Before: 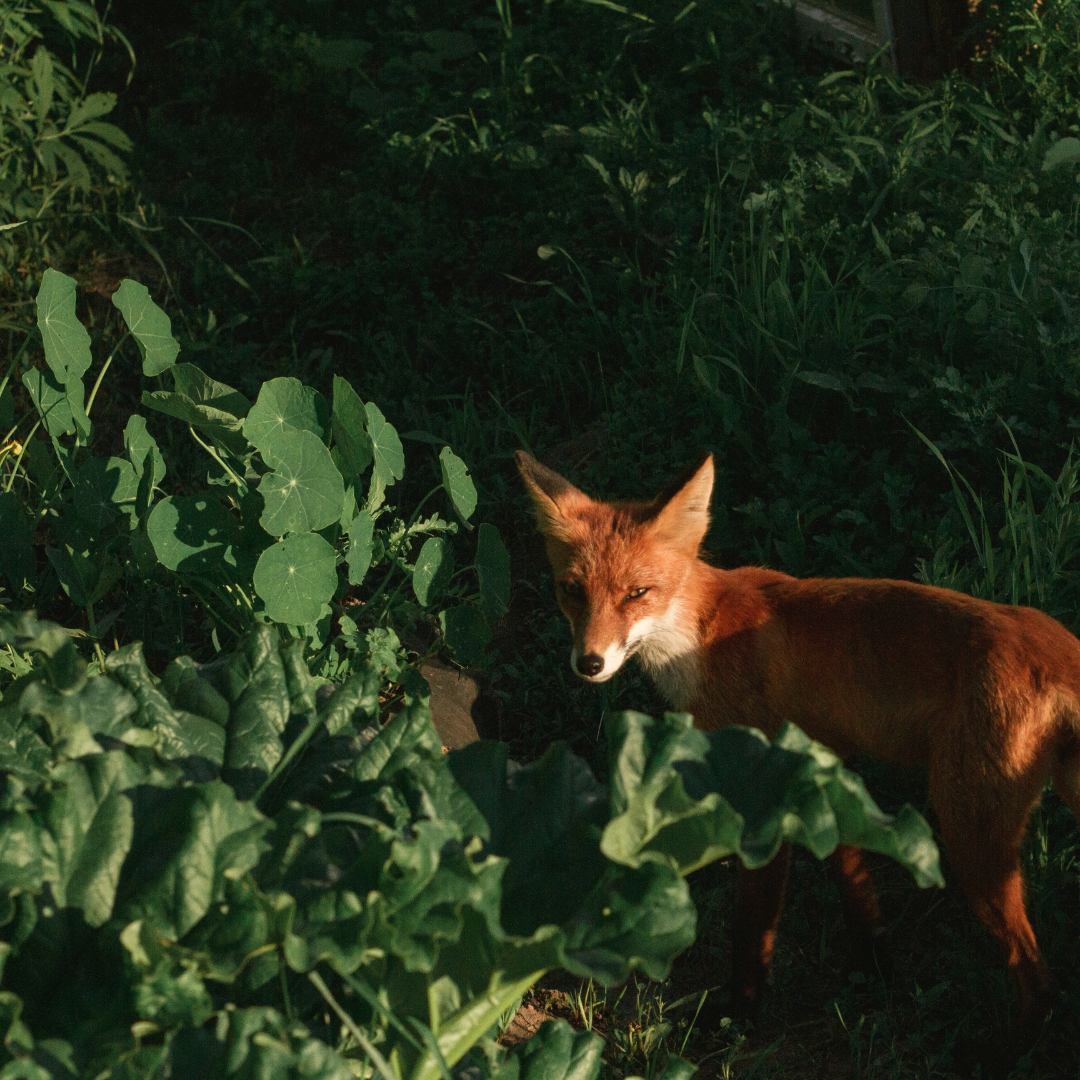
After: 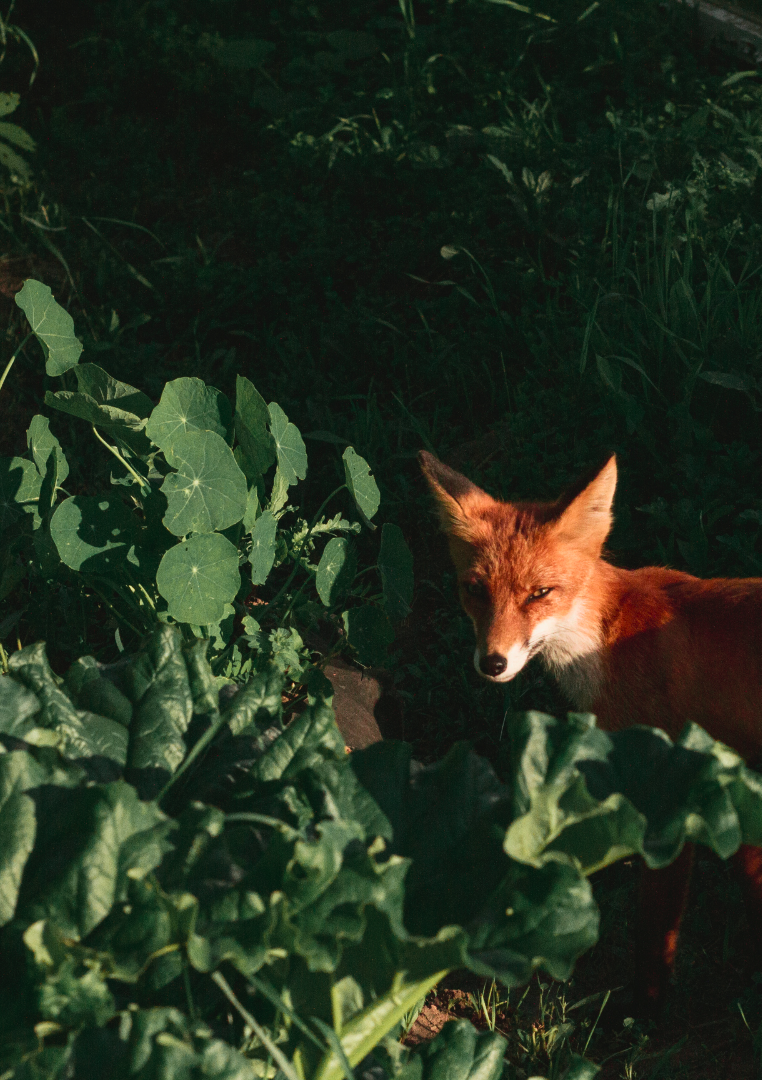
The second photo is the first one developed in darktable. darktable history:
crop and rotate: left 9.009%, right 20.372%
tone curve: curves: ch0 [(0, 0.023) (0.217, 0.19) (0.754, 0.801) (1, 0.977)]; ch1 [(0, 0) (0.392, 0.398) (0.5, 0.5) (0.521, 0.528) (0.56, 0.577) (1, 1)]; ch2 [(0, 0) (0.5, 0.5) (0.579, 0.561) (0.65, 0.657) (1, 1)], color space Lab, independent channels, preserve colors none
